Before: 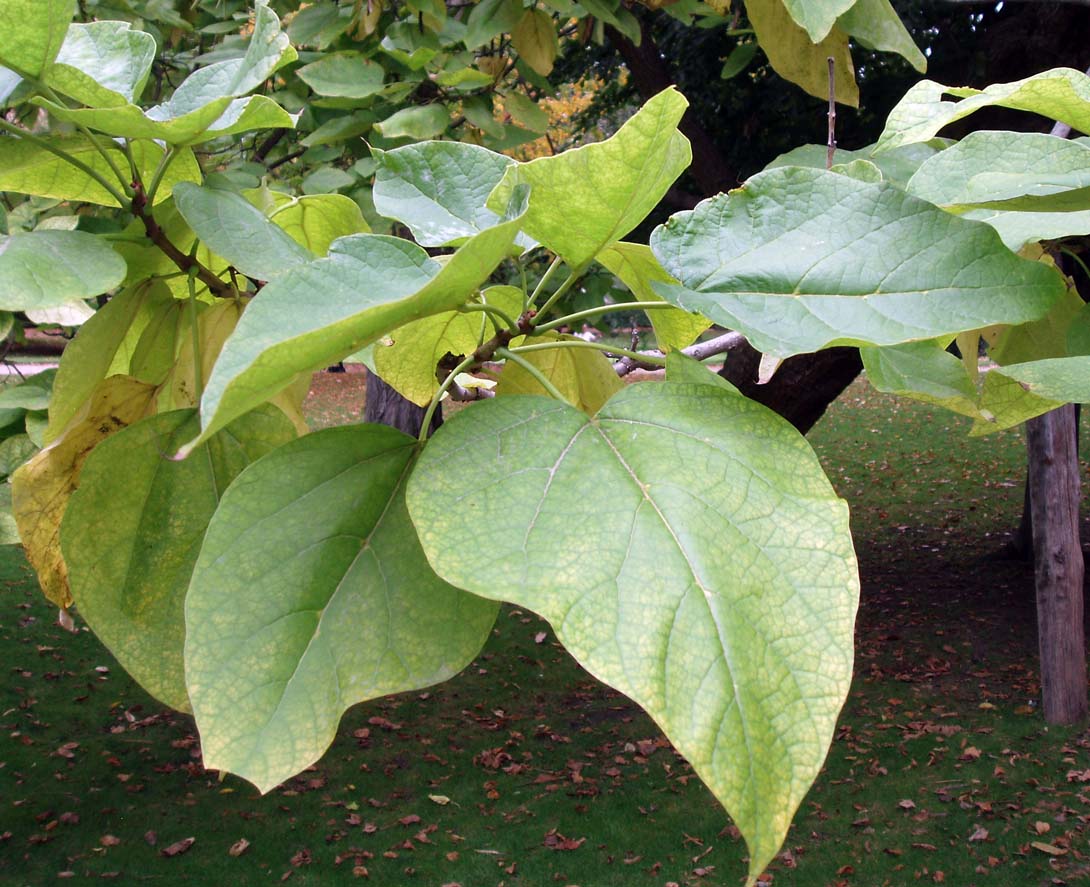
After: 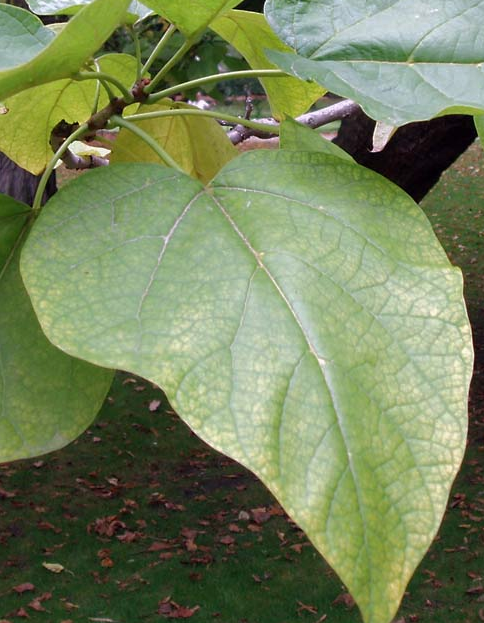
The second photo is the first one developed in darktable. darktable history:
tone curve: curves: ch0 [(0, 0) (0.568, 0.517) (0.8, 0.717) (1, 1)]
rotate and perspective: crop left 0, crop top 0
crop: left 35.432%, top 26.233%, right 20.145%, bottom 3.432%
